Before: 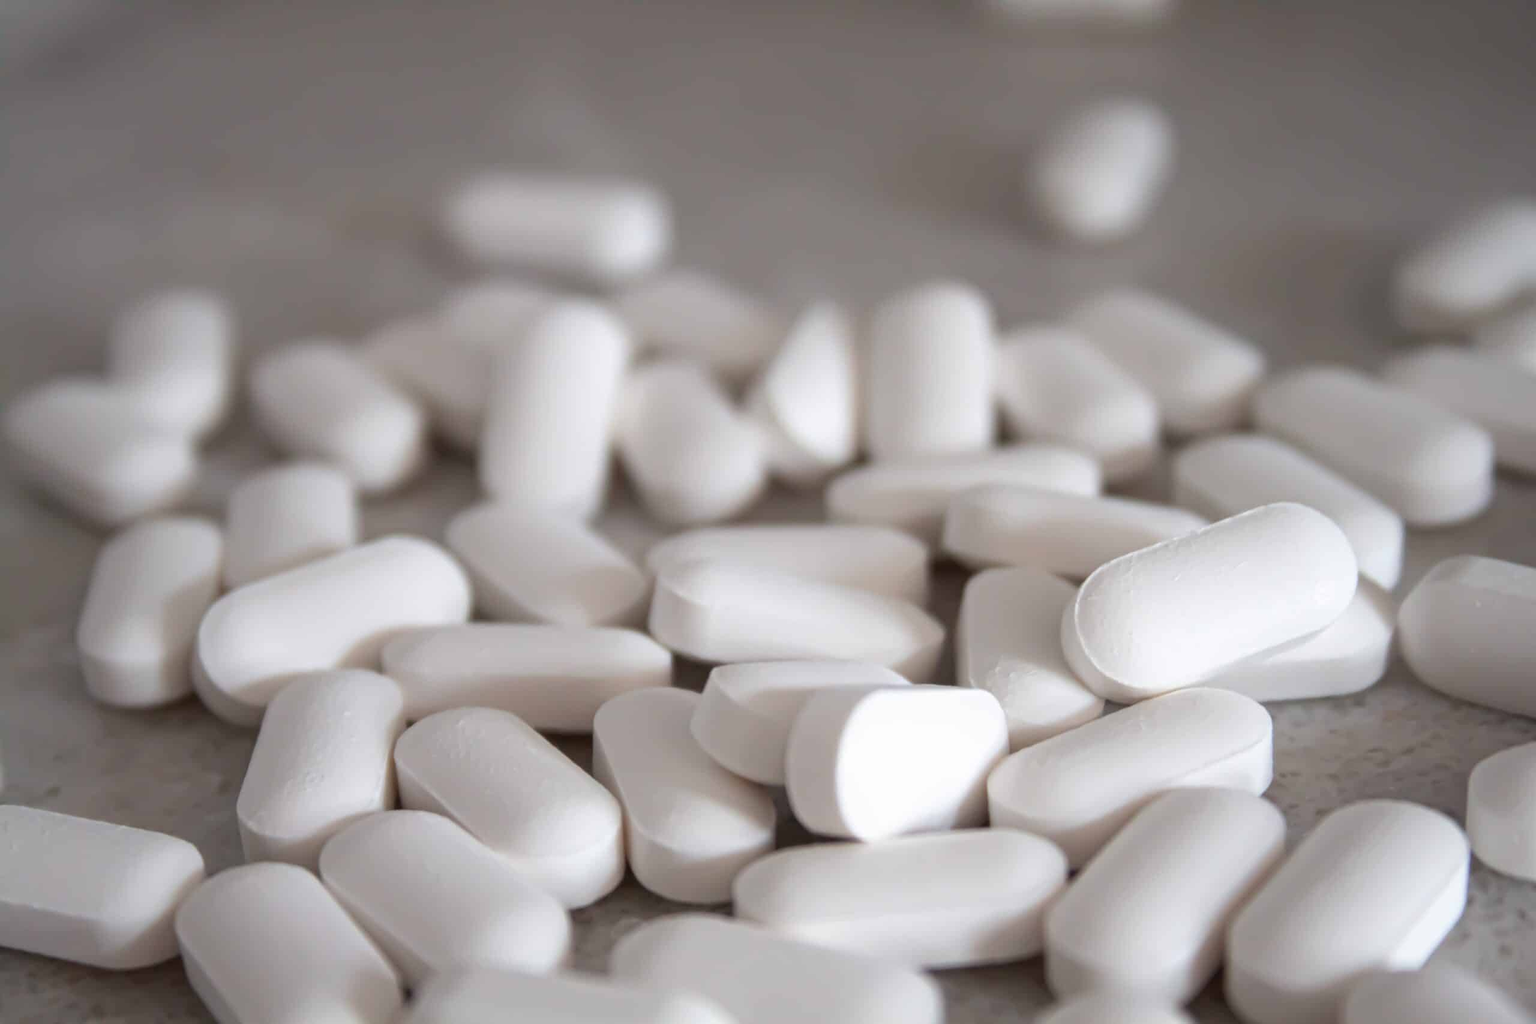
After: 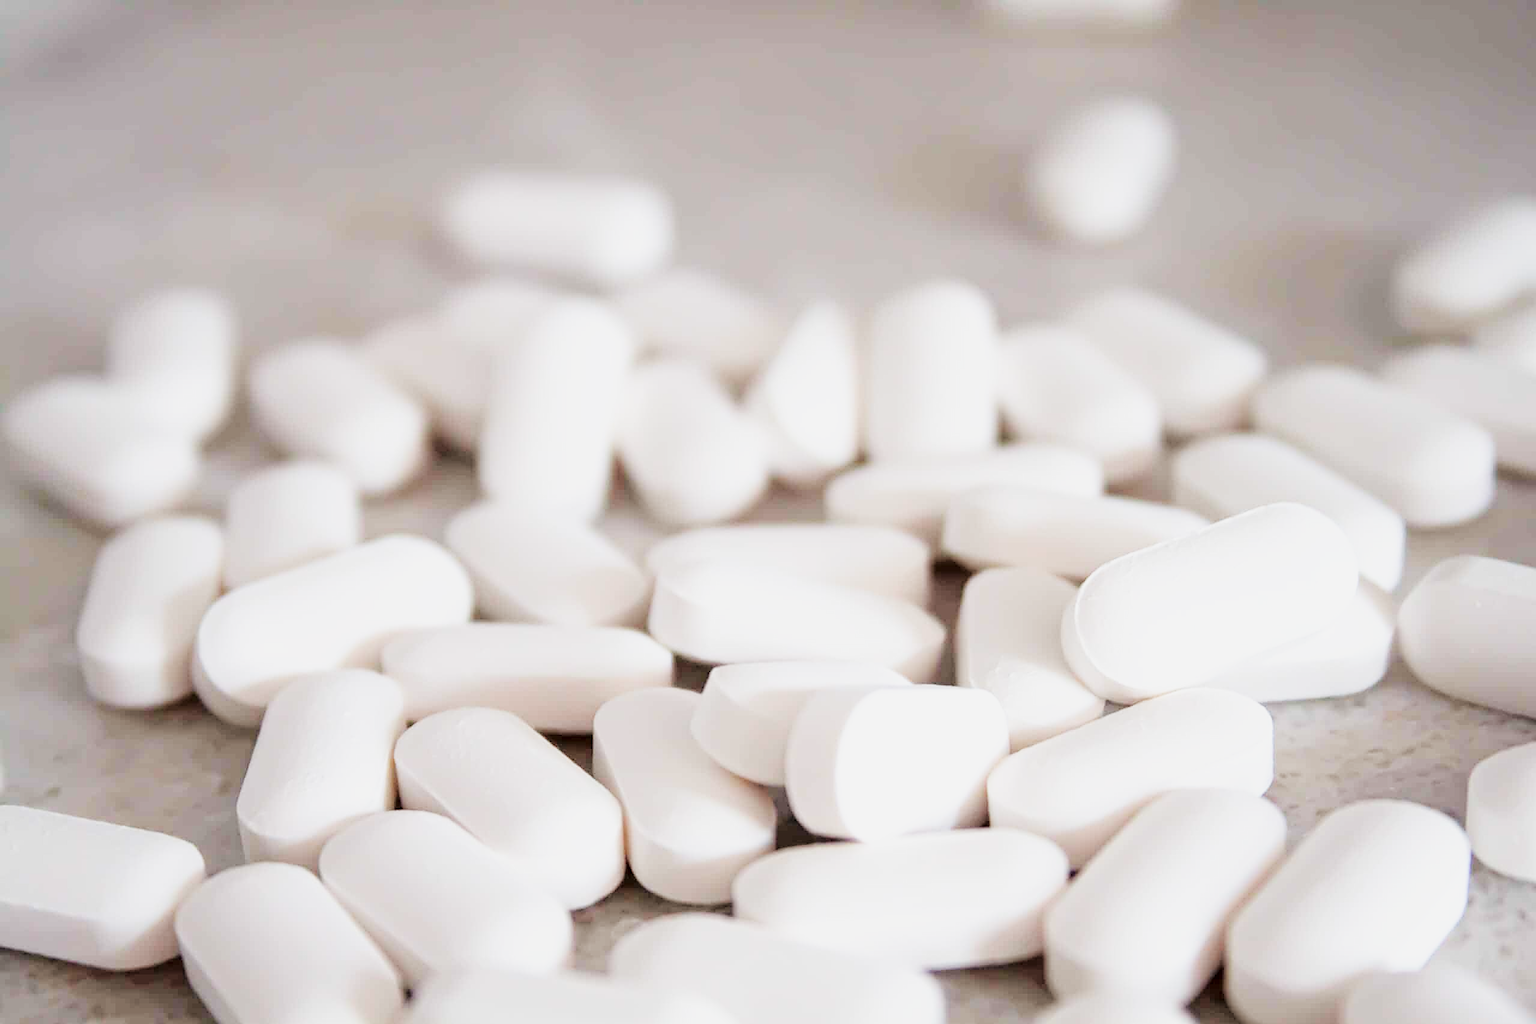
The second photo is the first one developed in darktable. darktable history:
base curve: curves: ch0 [(0, 0.003) (0.001, 0.002) (0.006, 0.004) (0.02, 0.022) (0.048, 0.086) (0.094, 0.234) (0.162, 0.431) (0.258, 0.629) (0.385, 0.8) (0.548, 0.918) (0.751, 0.988) (1, 1)], preserve colors none
sharpen: on, module defaults
tone curve: curves: ch0 [(0.047, 0) (0.292, 0.352) (0.657, 0.678) (1, 0.958)], color space Lab, independent channels, preserve colors none
